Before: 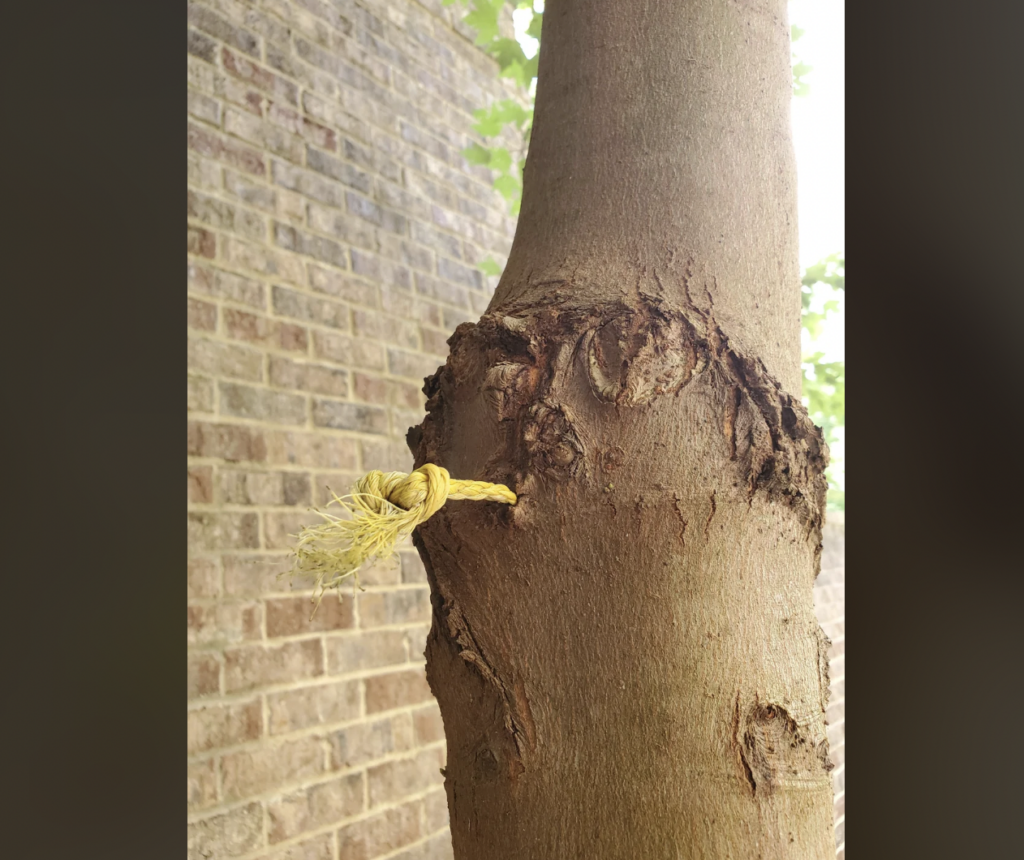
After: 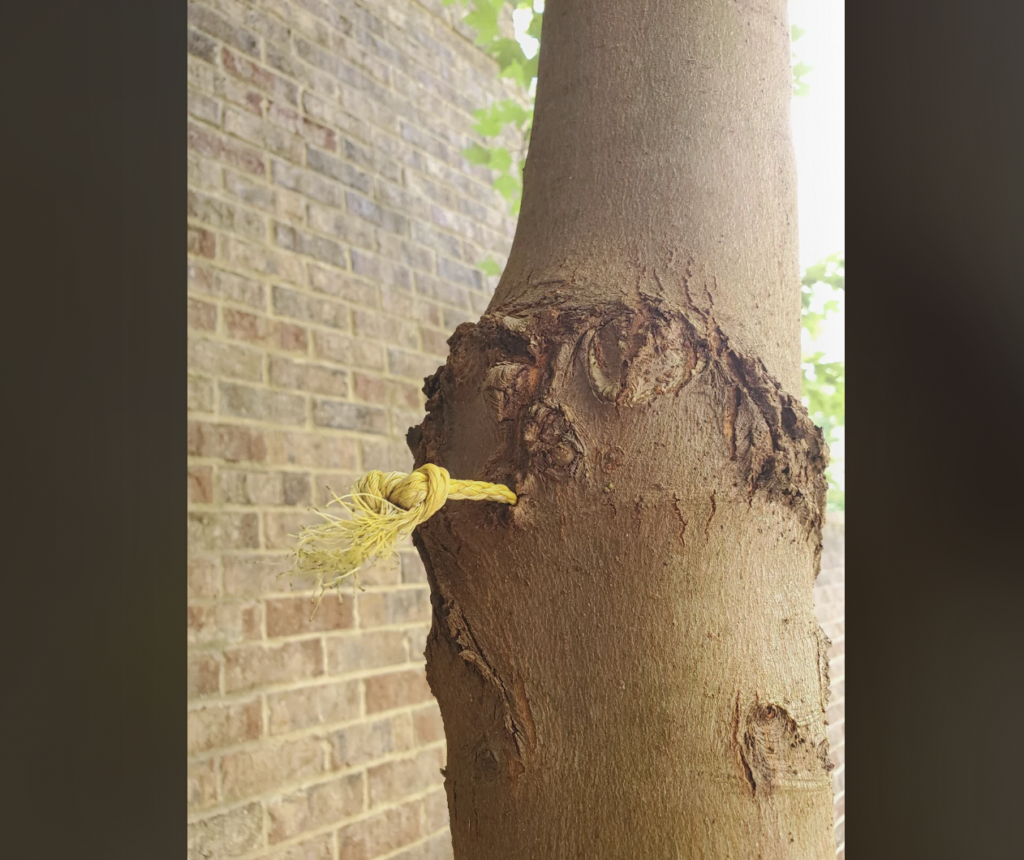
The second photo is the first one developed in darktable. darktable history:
contrast equalizer: octaves 7, y [[0.439, 0.44, 0.442, 0.457, 0.493, 0.498], [0.5 ×6], [0.5 ×6], [0 ×6], [0 ×6]]
